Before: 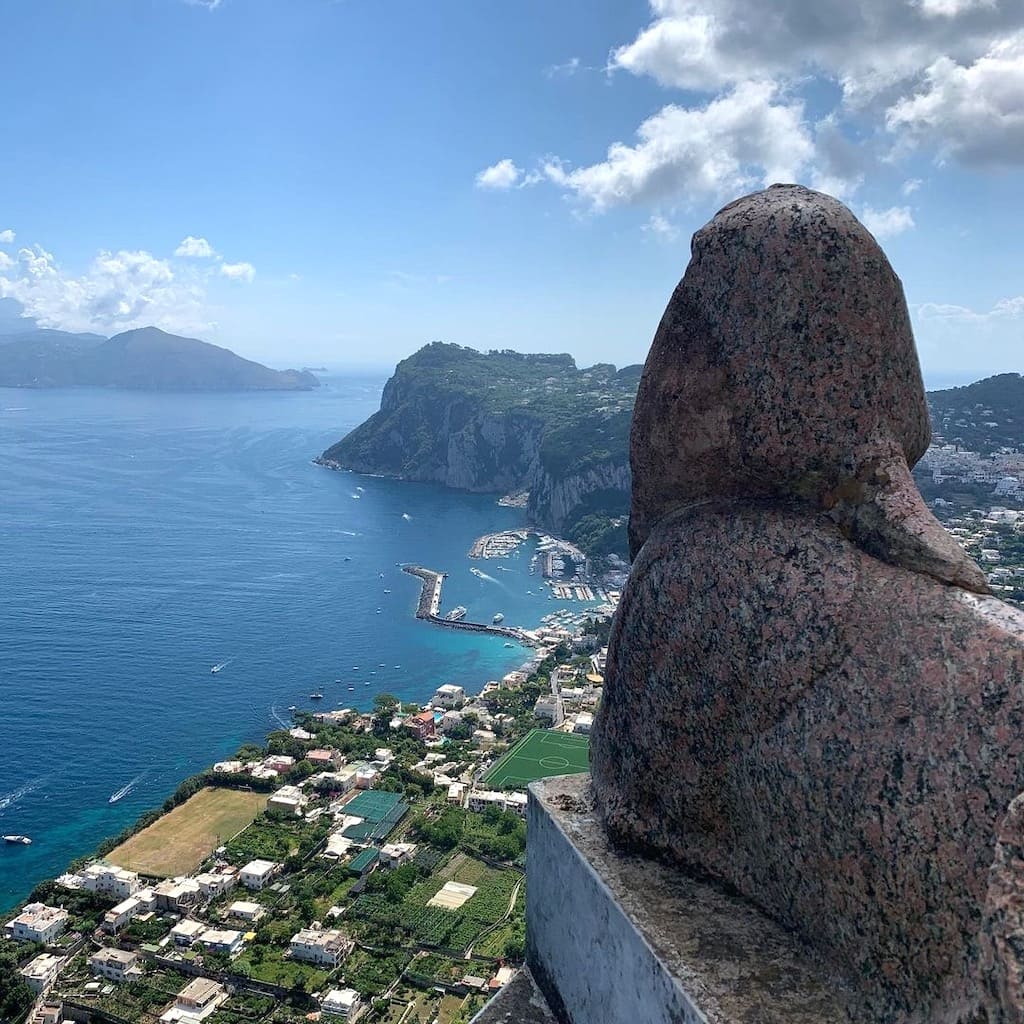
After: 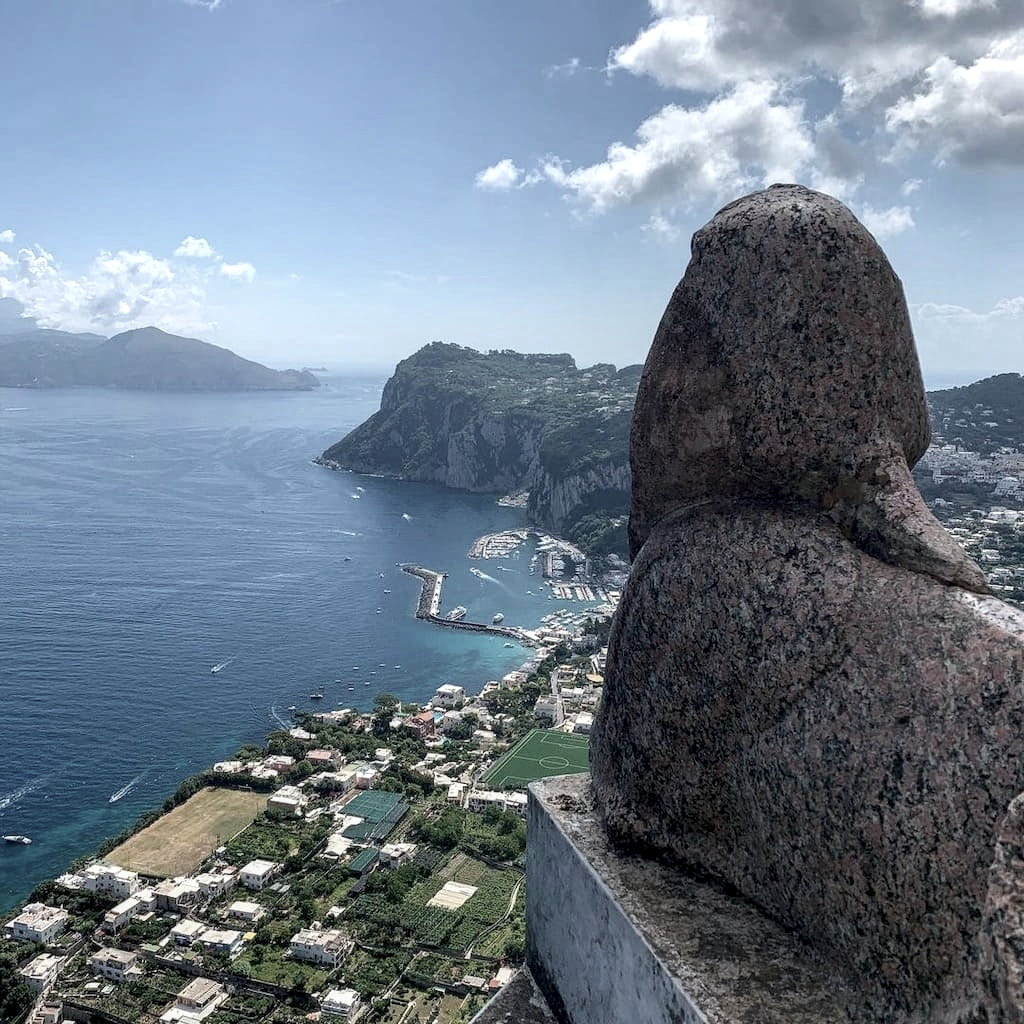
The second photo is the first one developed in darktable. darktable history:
local contrast: on, module defaults
contrast brightness saturation: contrast 0.1, saturation -0.36
